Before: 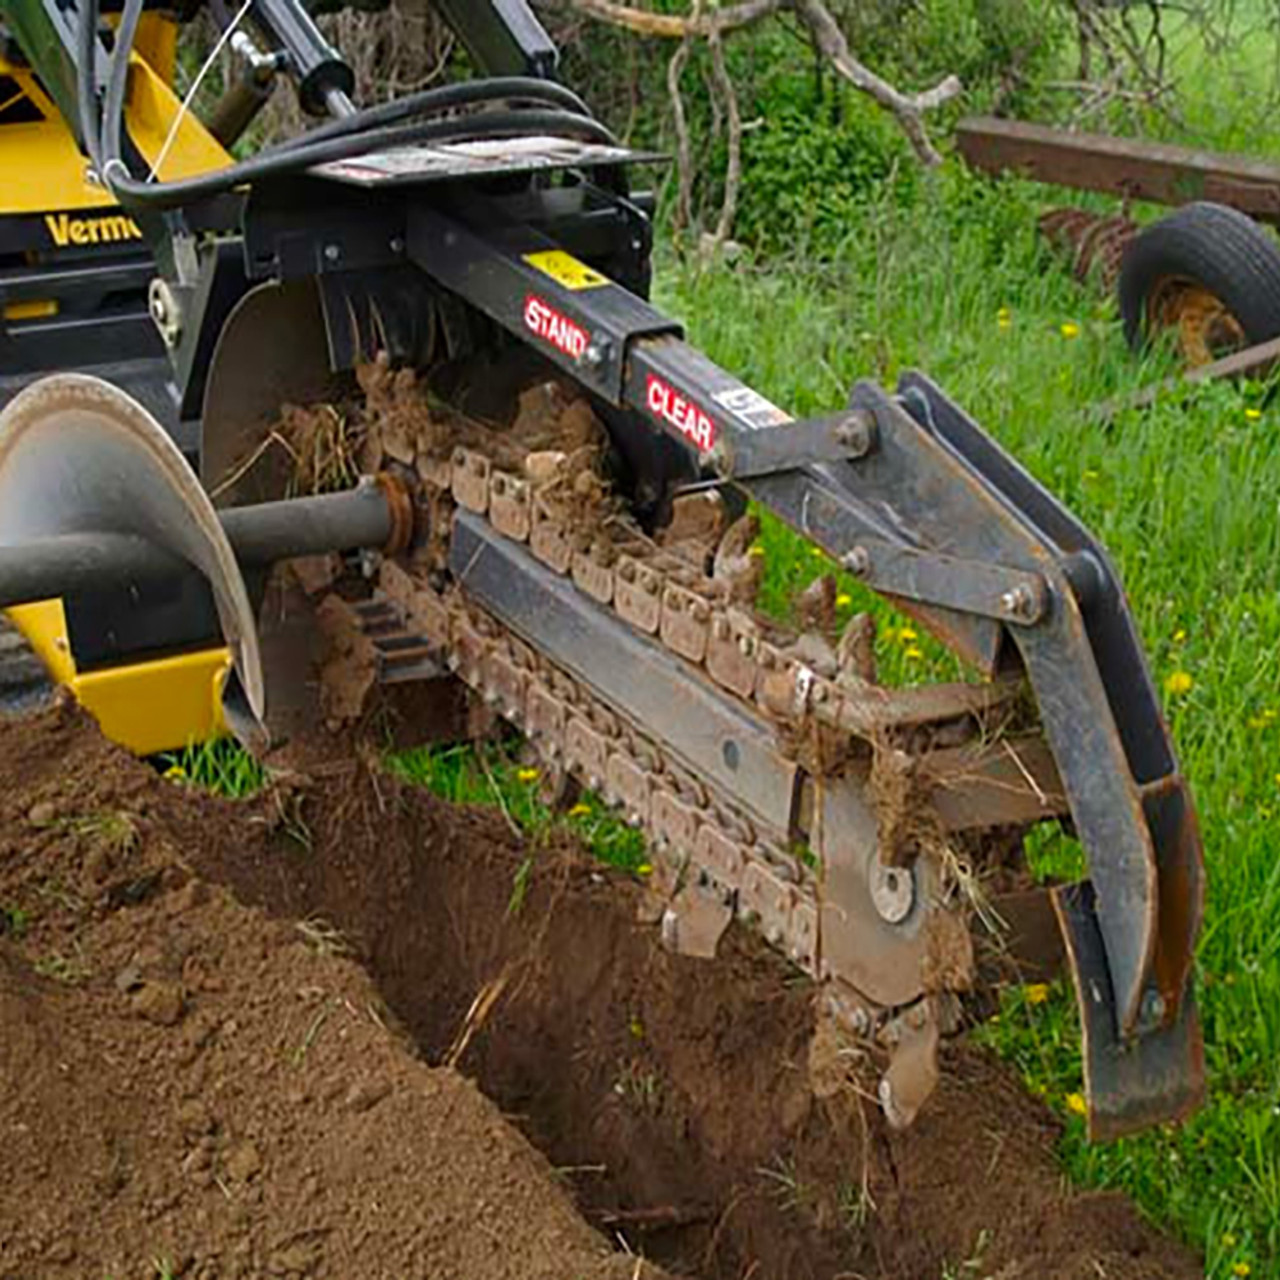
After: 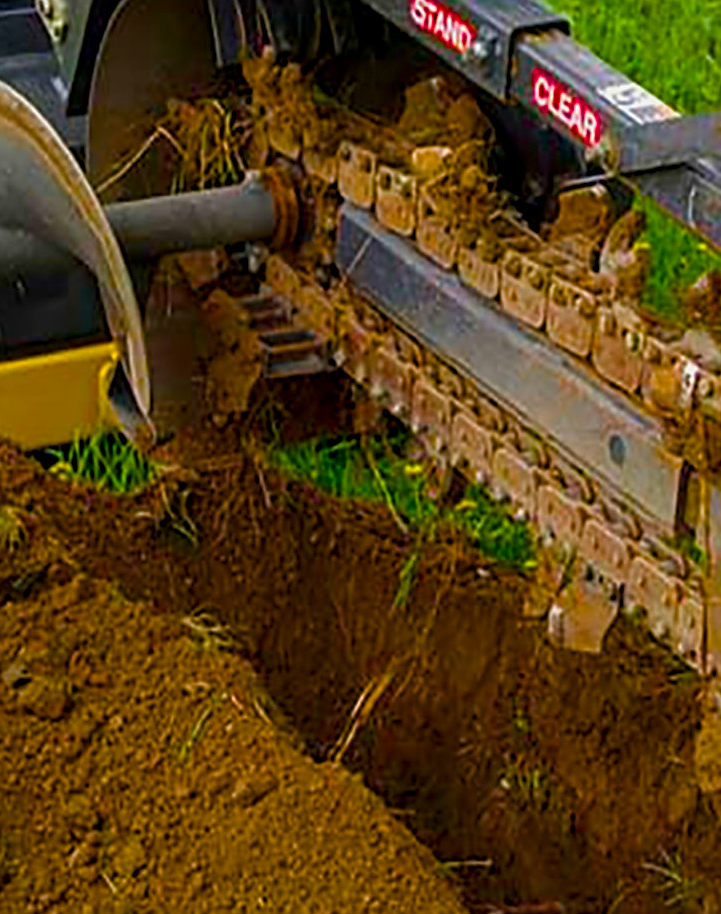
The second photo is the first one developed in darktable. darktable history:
exposure: black level correction 0, exposure -0.766 EV, compensate highlight preservation false
color balance rgb: linear chroma grading › shadows 10%, linear chroma grading › highlights 10%, linear chroma grading › global chroma 15%, linear chroma grading › mid-tones 15%, perceptual saturation grading › global saturation 40%, perceptual saturation grading › highlights -25%, perceptual saturation grading › mid-tones 35%, perceptual saturation grading › shadows 35%, perceptual brilliance grading › global brilliance 11.29%, global vibrance 11.29%
crop: left 8.966%, top 23.852%, right 34.699%, bottom 4.703%
local contrast: on, module defaults
sharpen: on, module defaults
